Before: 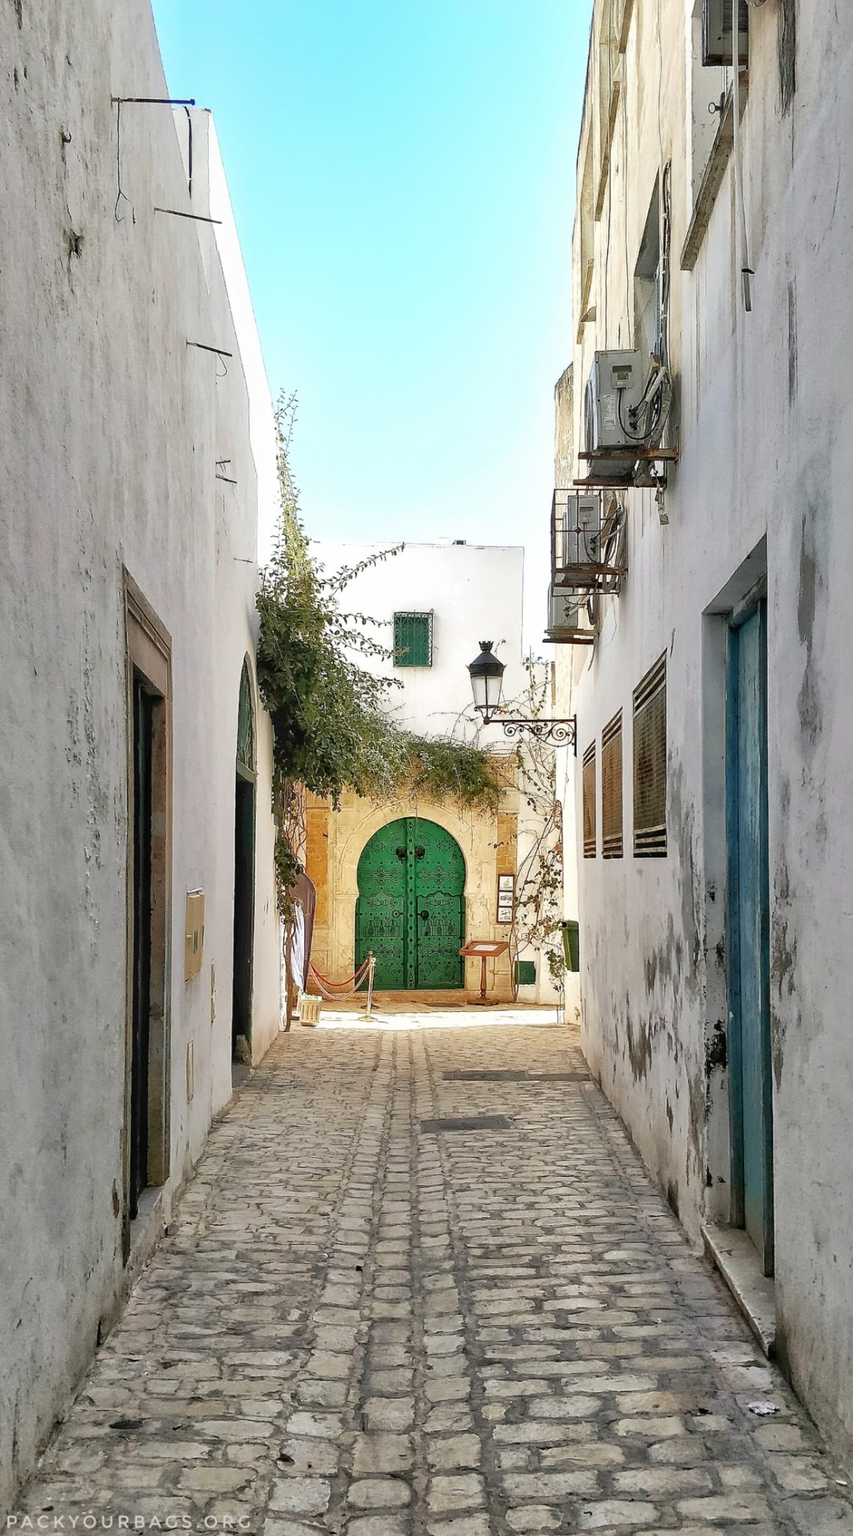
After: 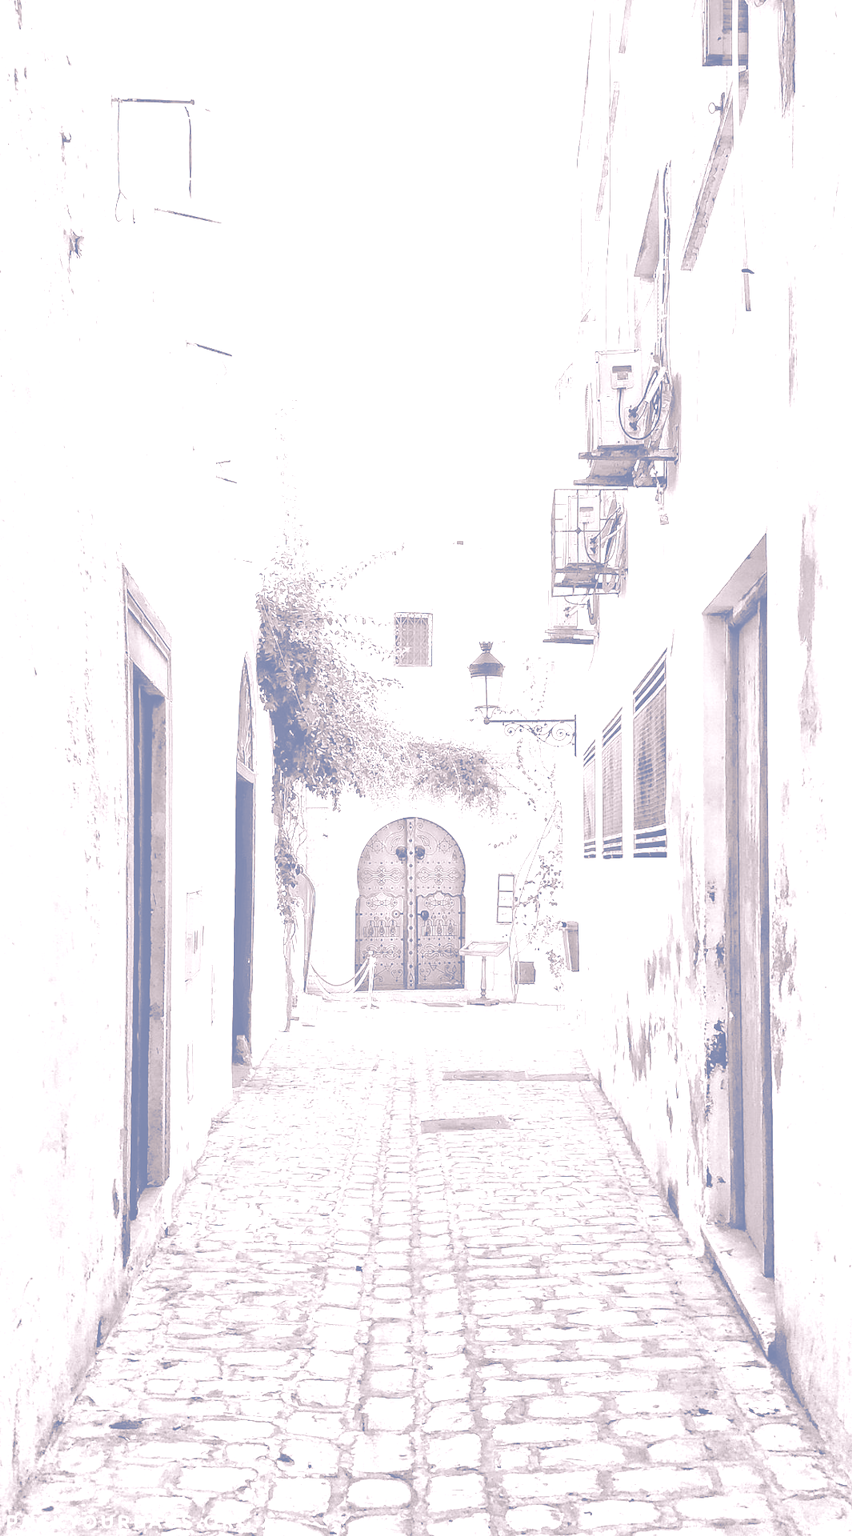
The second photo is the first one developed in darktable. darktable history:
tone curve: curves: ch0 [(0, 0.129) (0.187, 0.207) (0.729, 0.789) (1, 1)], color space Lab, linked channels, preserve colors none
split-toning: shadows › hue 226.8°, shadows › saturation 1, highlights › saturation 0, balance -61.41
colorize: hue 25.2°, saturation 83%, source mix 82%, lightness 79%, version 1 | blend: blend mode multiply, opacity 100%; mask: uniform (no mask)
